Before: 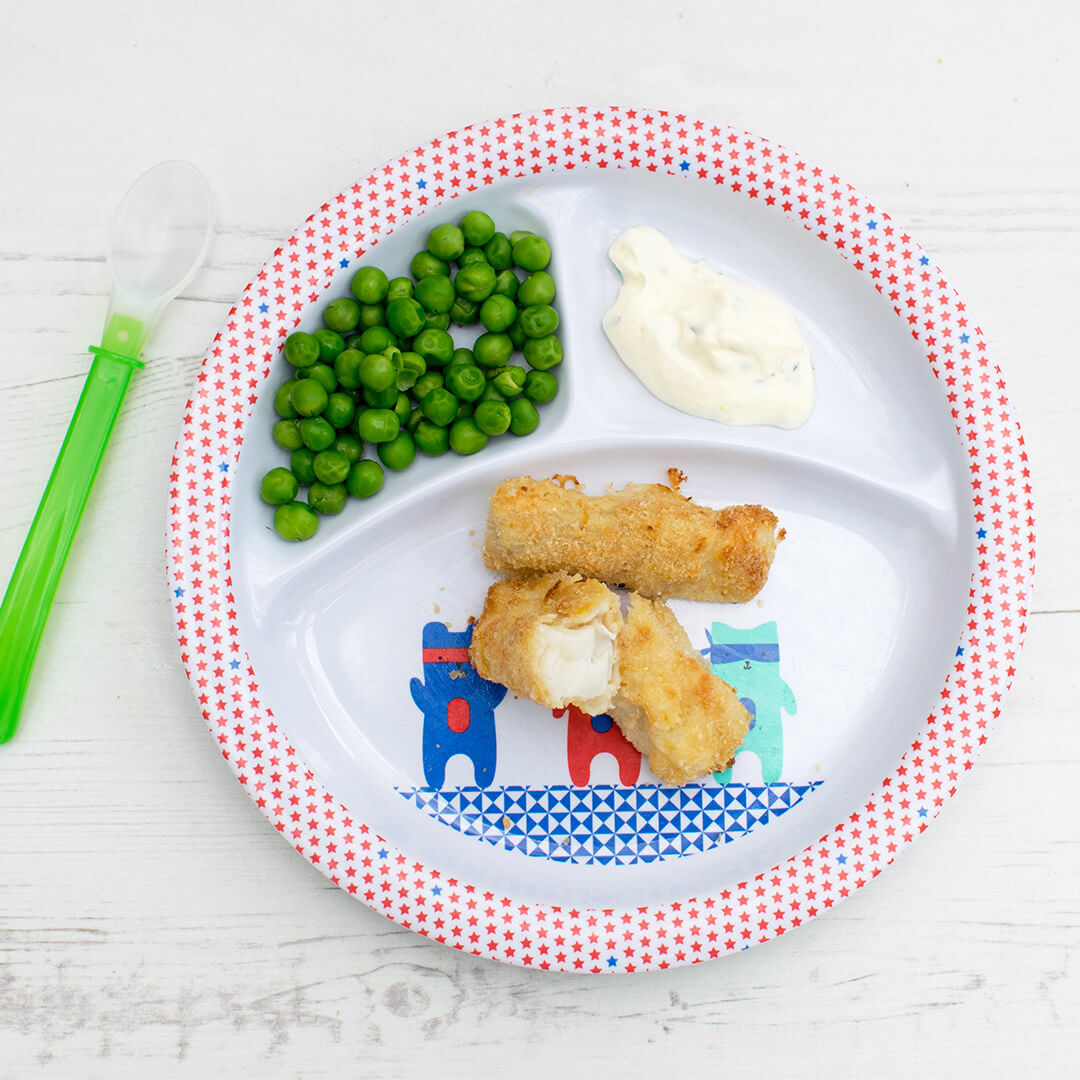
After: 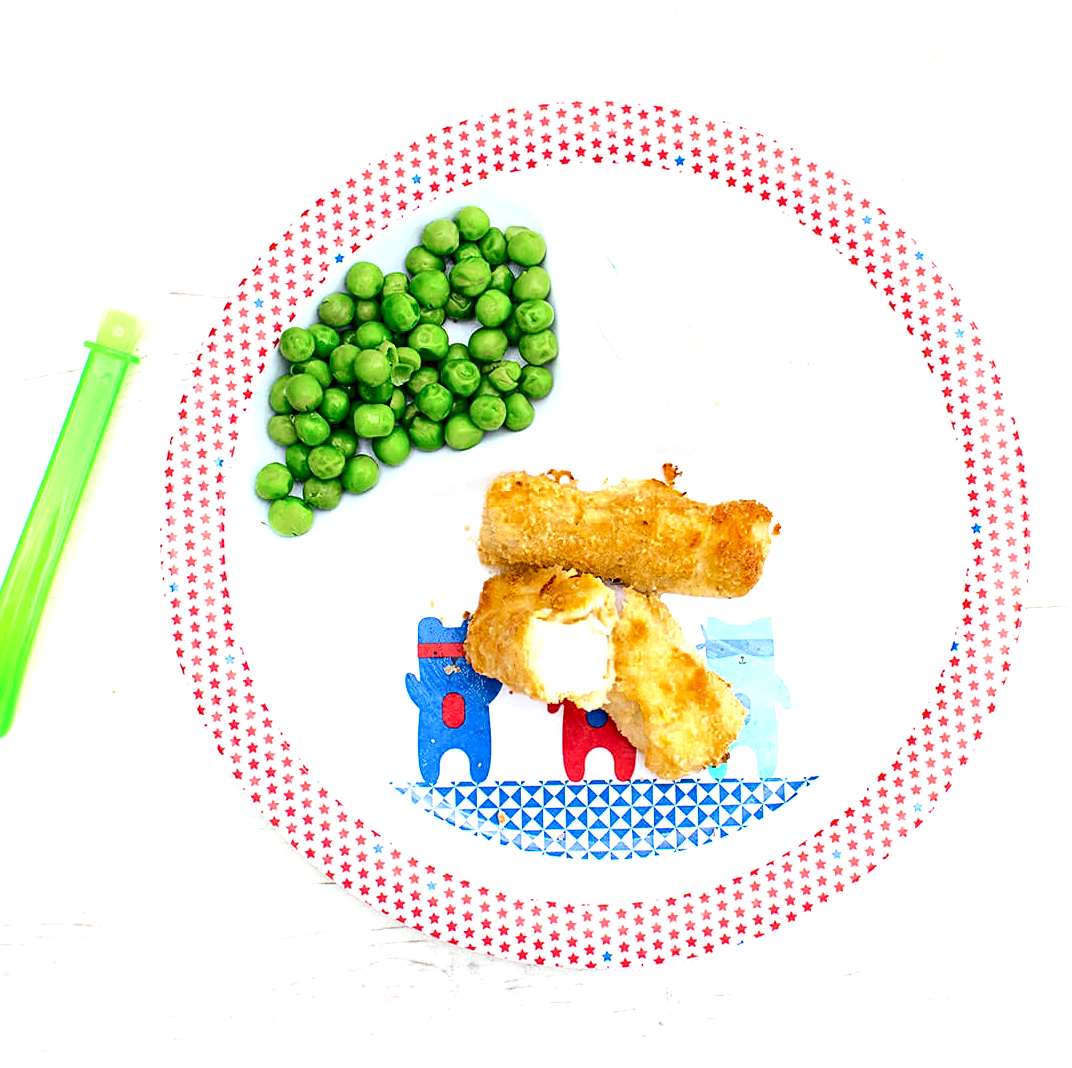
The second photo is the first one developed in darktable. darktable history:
exposure: black level correction 0, exposure 1.102 EV, compensate highlight preservation false
sharpen: on, module defaults
crop: left 0.504%, top 0.495%, right 0.176%, bottom 0.614%
contrast brightness saturation: contrast 0.218
color zones: curves: ch0 [(0.11, 0.396) (0.195, 0.36) (0.25, 0.5) (0.303, 0.412) (0.357, 0.544) (0.75, 0.5) (0.967, 0.328)]; ch1 [(0, 0.468) (0.112, 0.512) (0.202, 0.6) (0.25, 0.5) (0.307, 0.352) (0.357, 0.544) (0.75, 0.5) (0.963, 0.524)]
